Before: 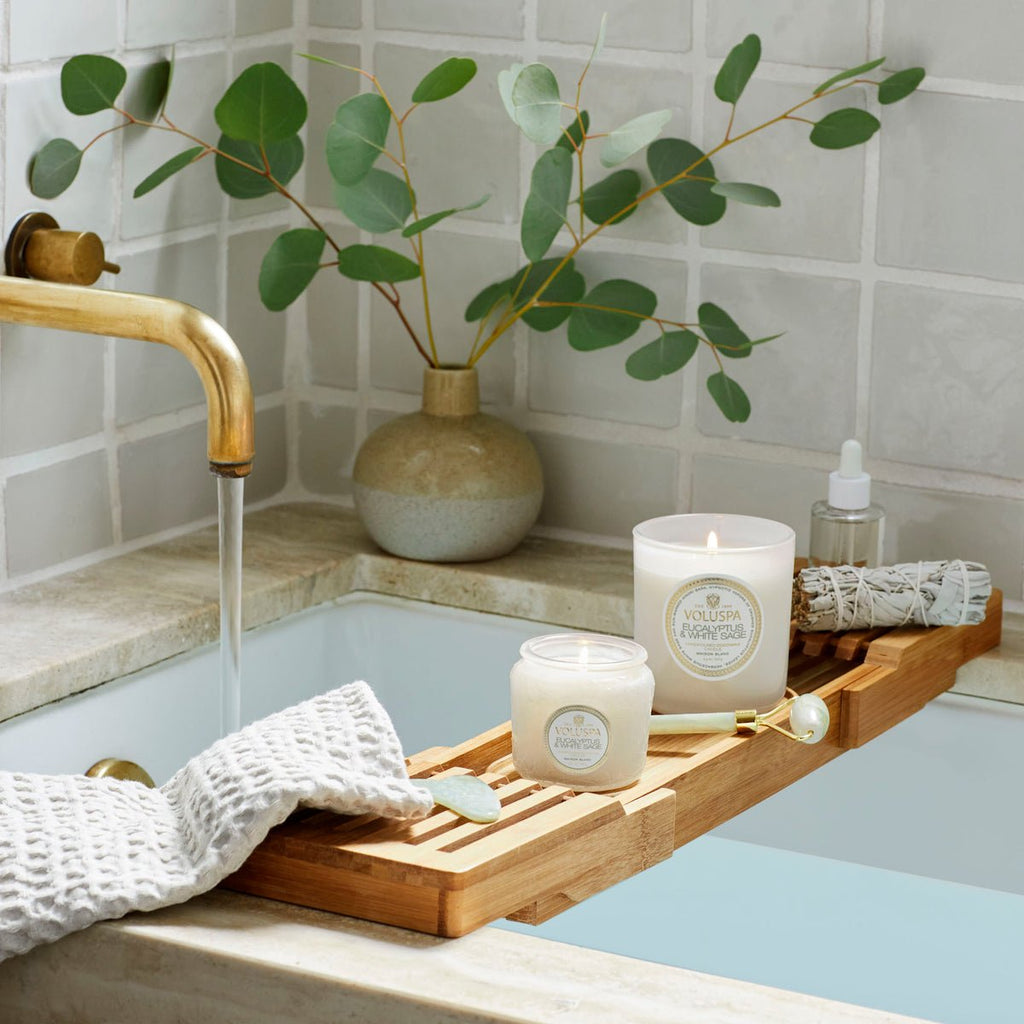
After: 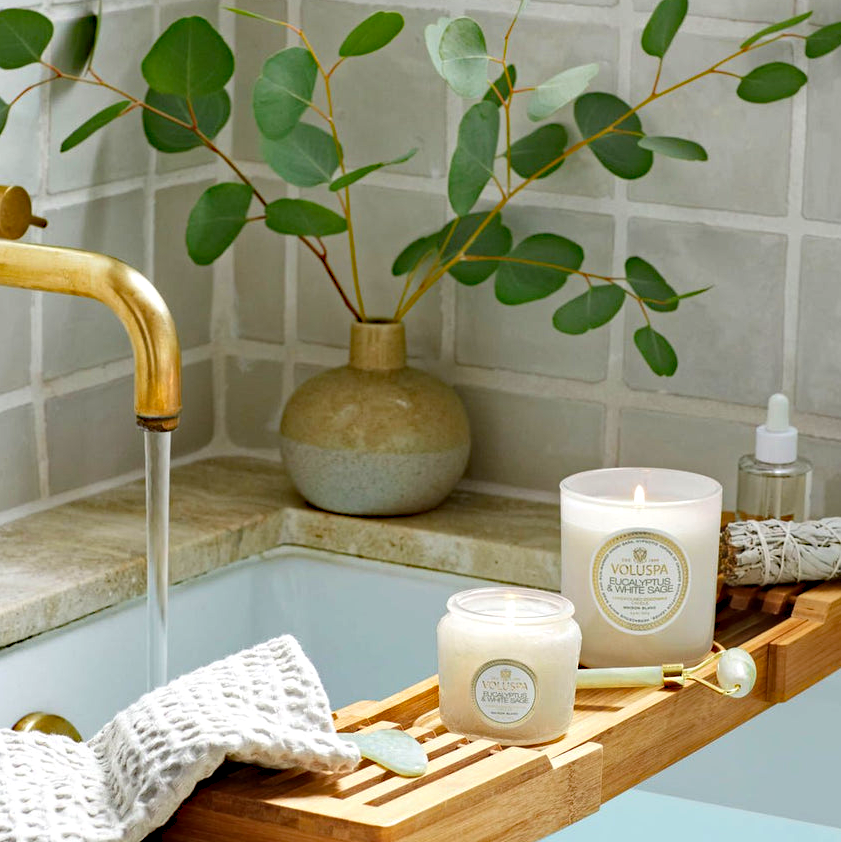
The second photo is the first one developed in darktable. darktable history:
crop and rotate: left 7.196%, top 4.574%, right 10.605%, bottom 13.178%
haze removal: strength 0.42, compatibility mode true, adaptive false
exposure: exposure 0.2 EV, compensate highlight preservation false
